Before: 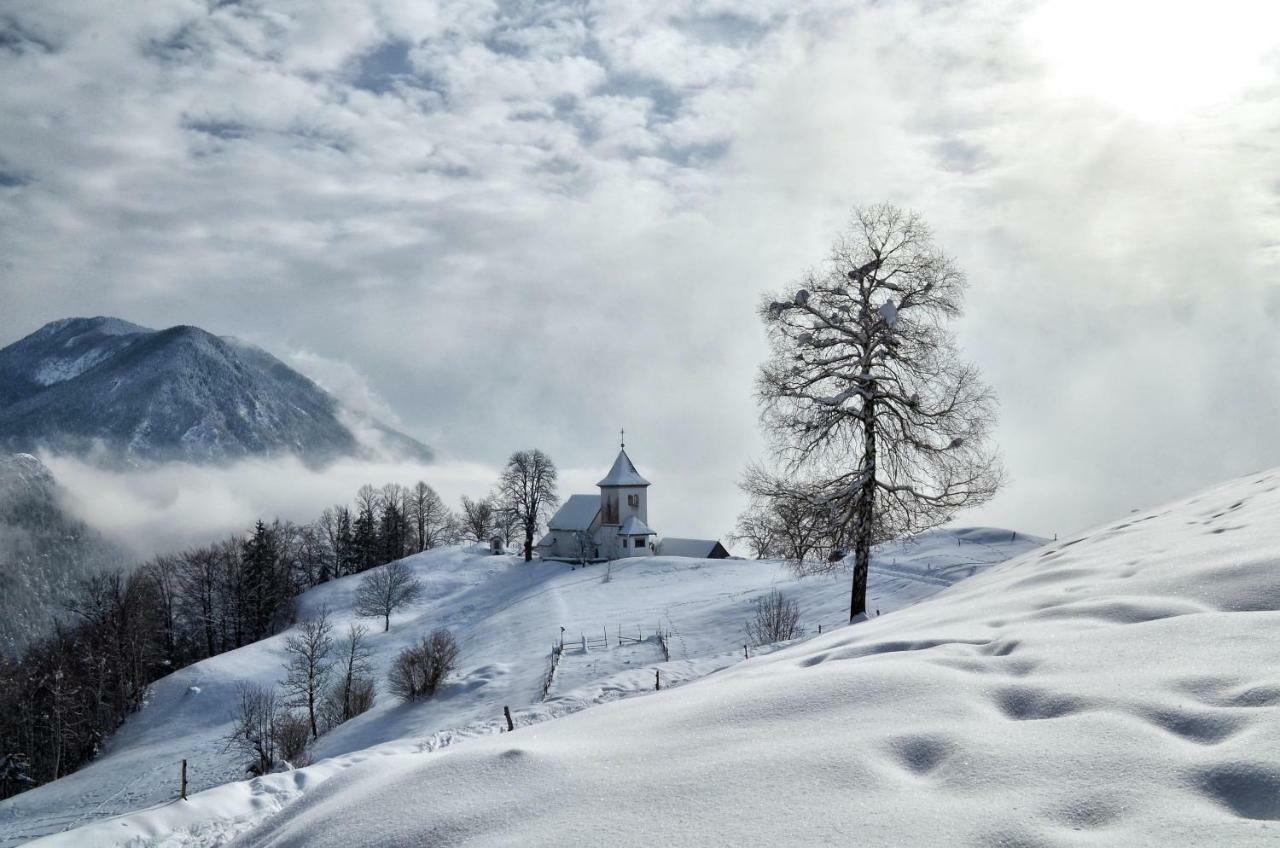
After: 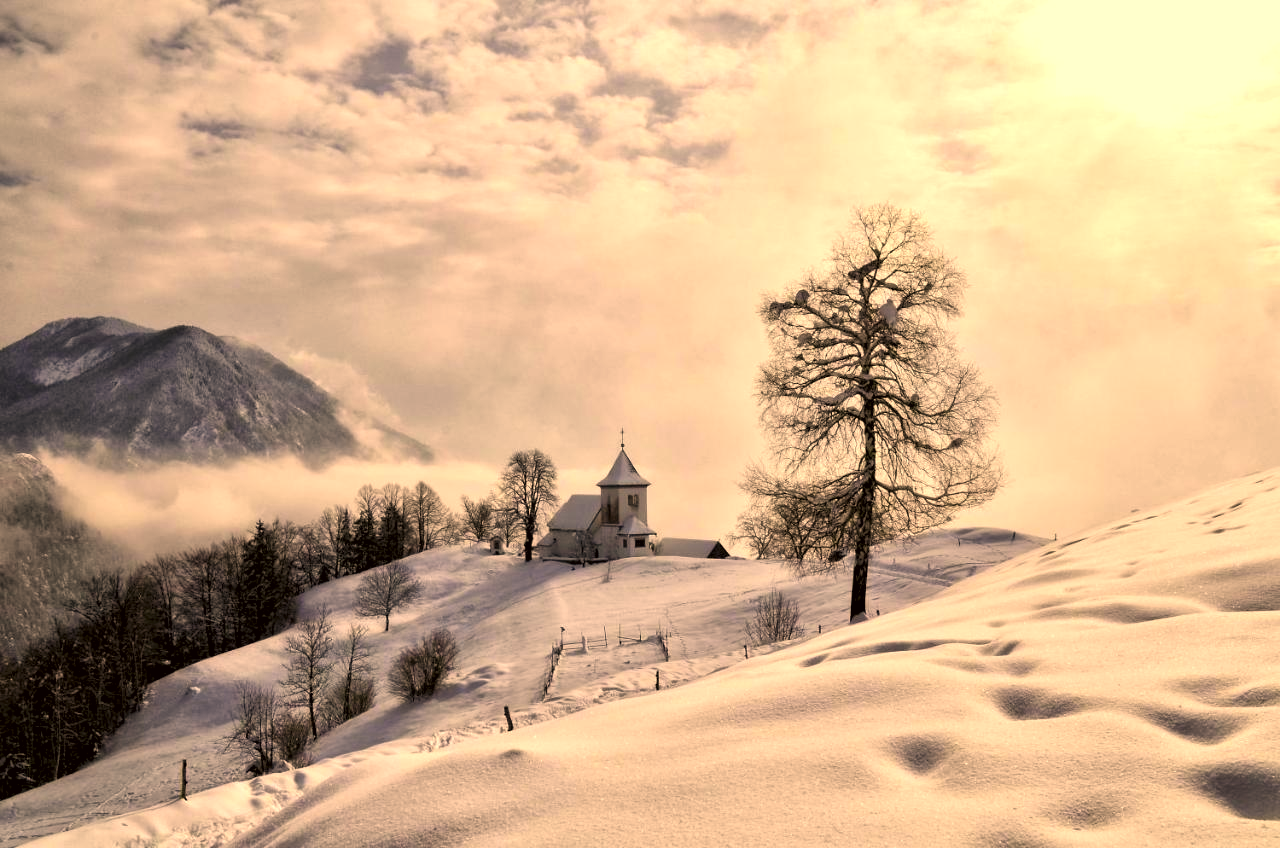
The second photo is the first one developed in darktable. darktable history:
levels: white 99.91%, levels [0.062, 0.494, 0.925]
color correction: highlights a* 18.57, highlights b* 35.64, shadows a* 1.17, shadows b* 6.41, saturation 1.02
